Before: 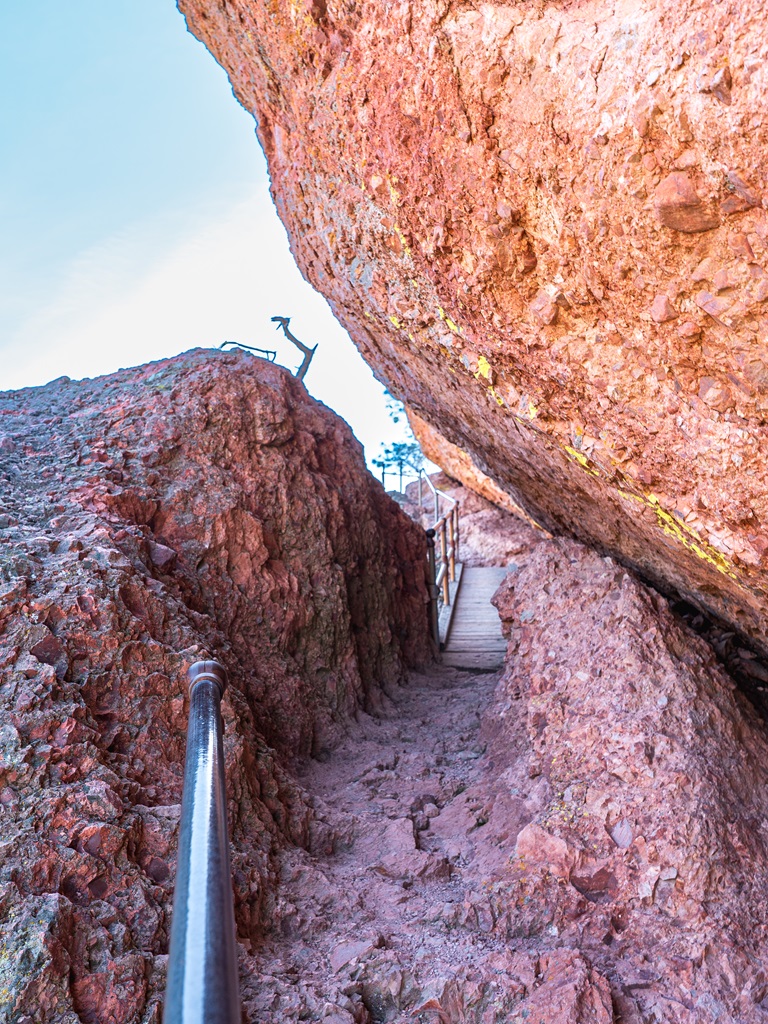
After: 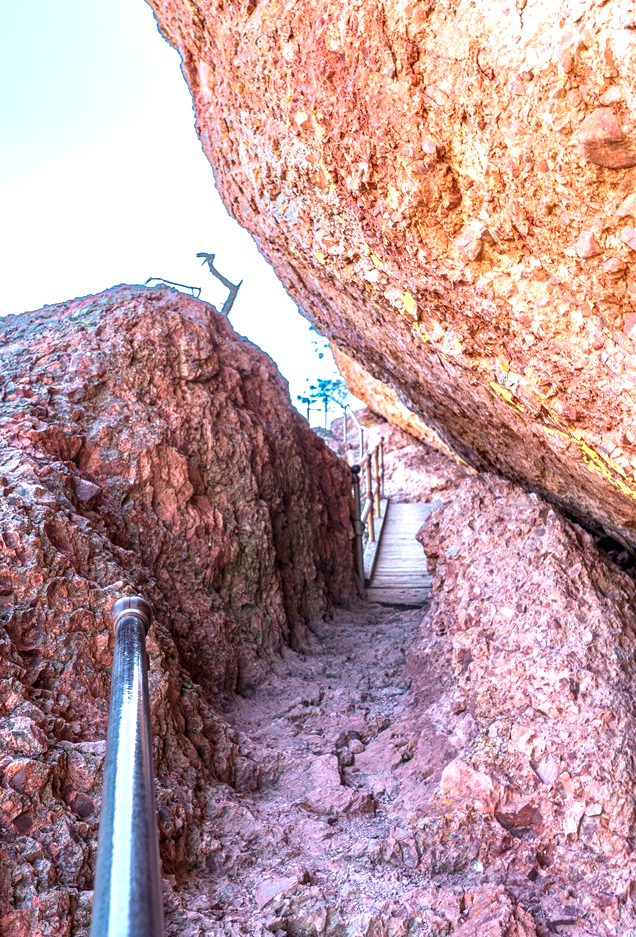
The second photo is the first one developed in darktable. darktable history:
crop: left 9.807%, top 6.259%, right 7.334%, bottom 2.177%
local contrast: detail 130%
exposure: black level correction 0, exposure 0.6 EV, compensate exposure bias true, compensate highlight preservation false
